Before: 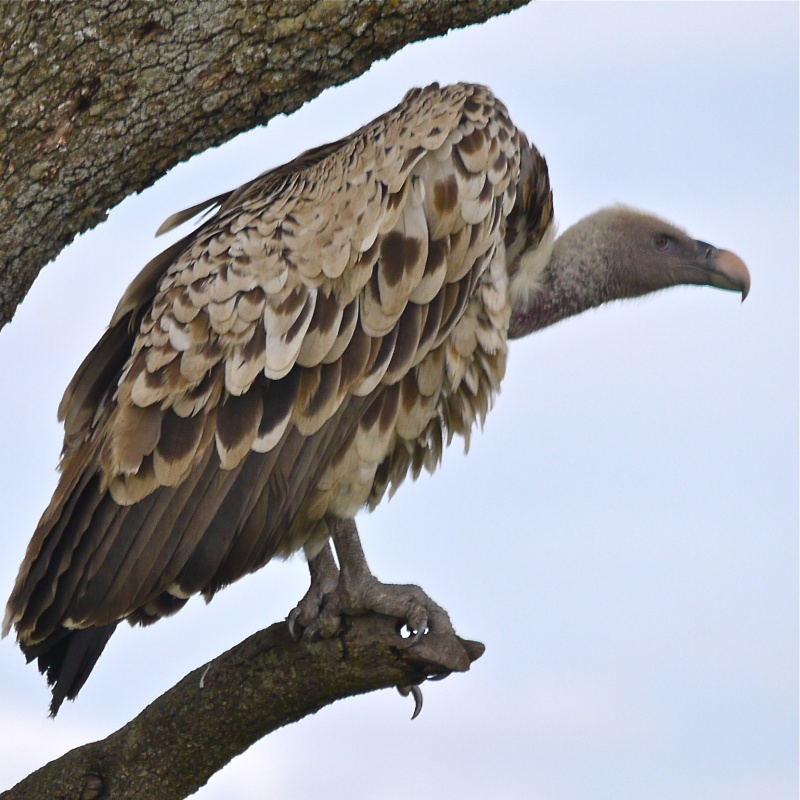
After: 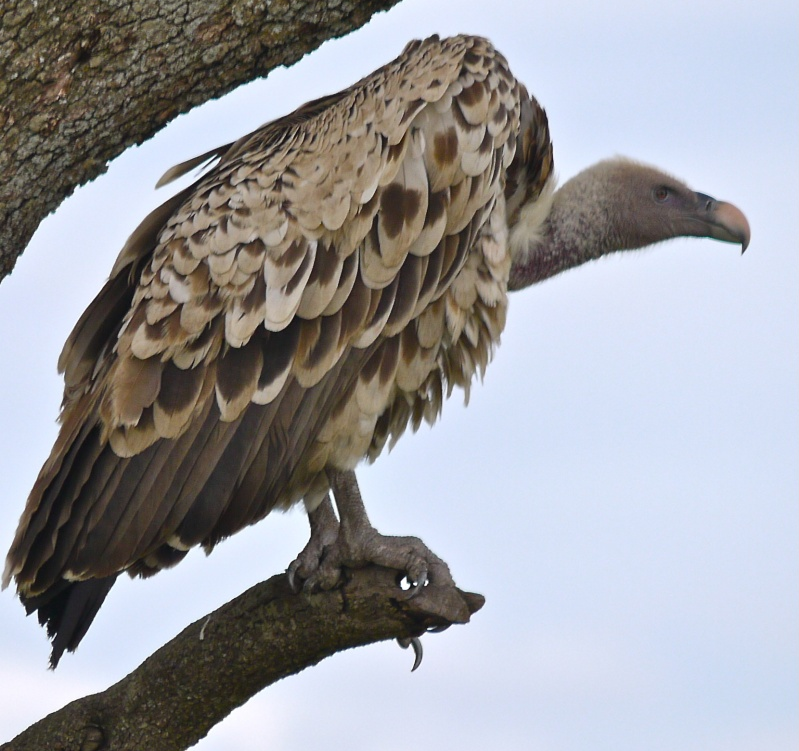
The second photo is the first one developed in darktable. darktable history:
crop and rotate: top 6.096%
